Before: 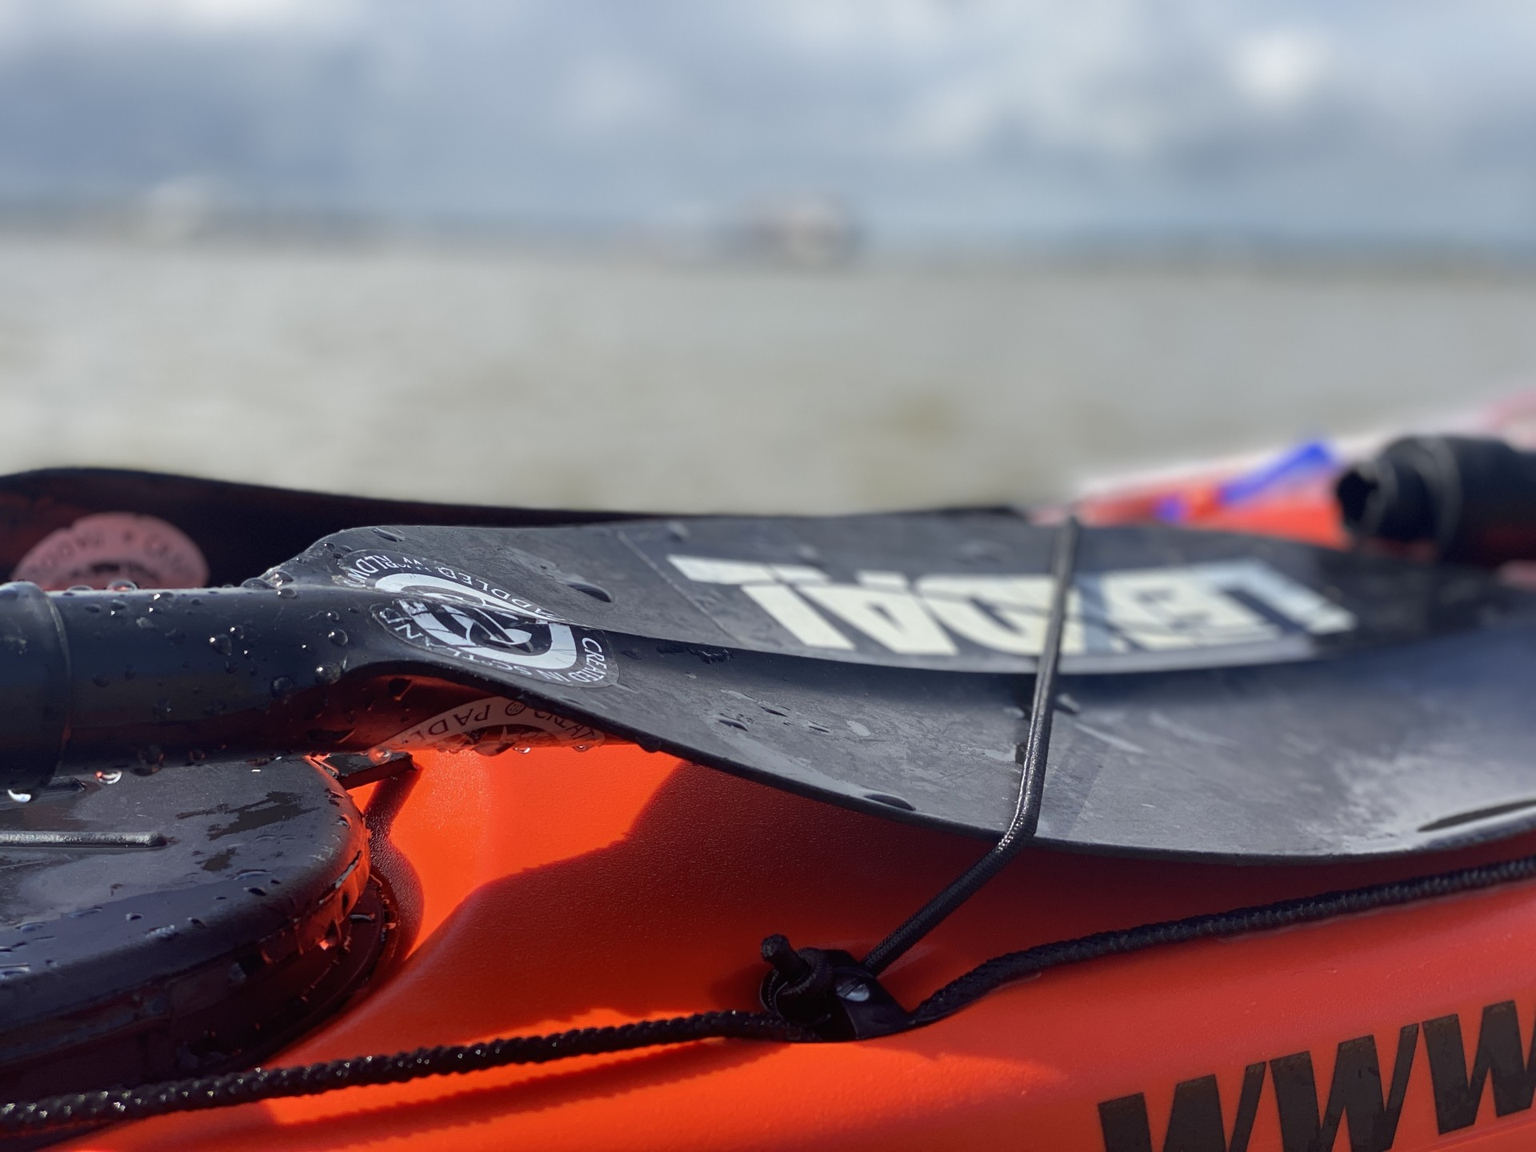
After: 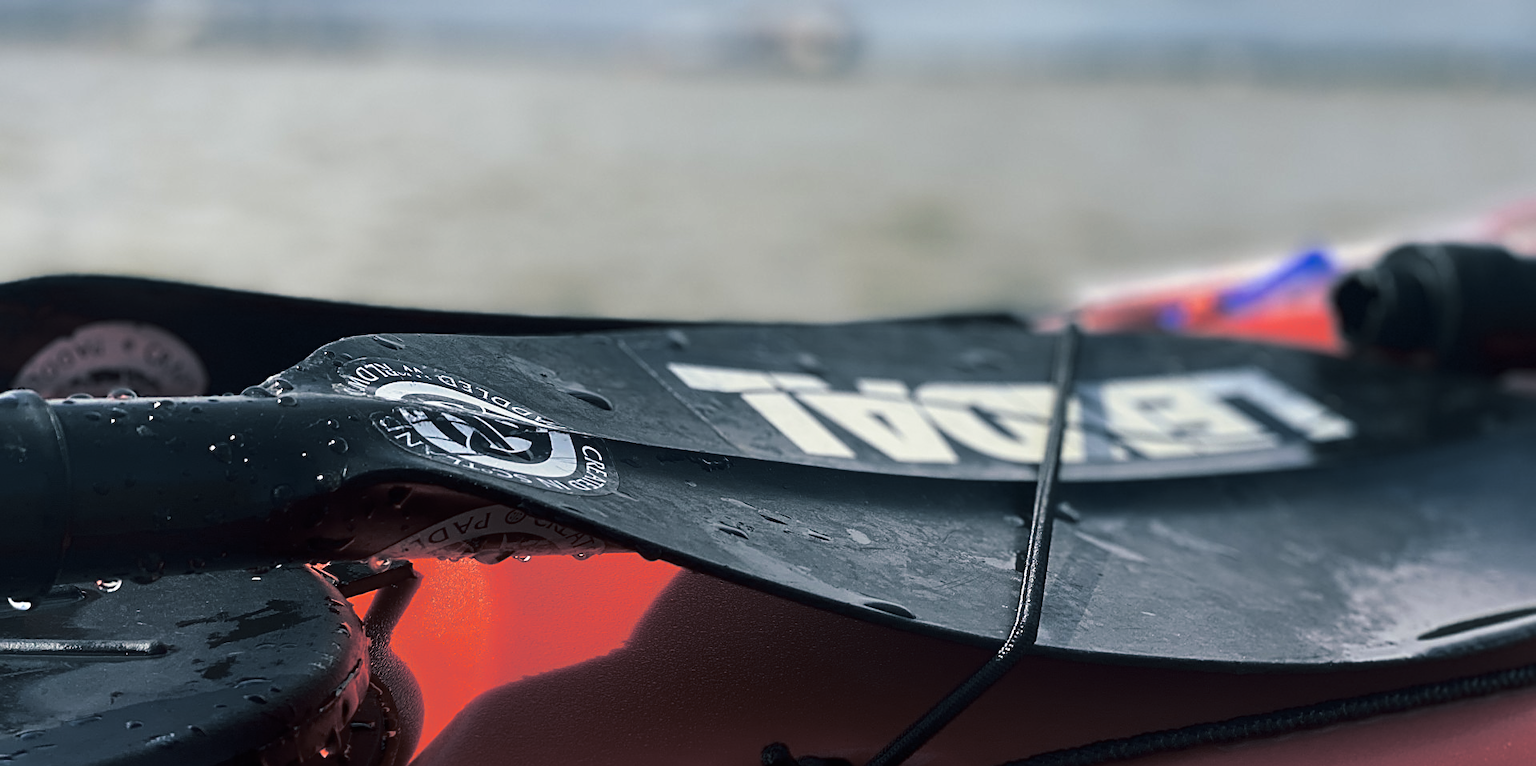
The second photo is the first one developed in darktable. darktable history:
white balance: emerald 1
sharpen: on, module defaults
contrast brightness saturation: contrast 0.2, brightness -0.11, saturation 0.1
split-toning: shadows › hue 205.2°, shadows › saturation 0.29, highlights › hue 50.4°, highlights › saturation 0.38, balance -49.9
crop: top 16.727%, bottom 16.727%
